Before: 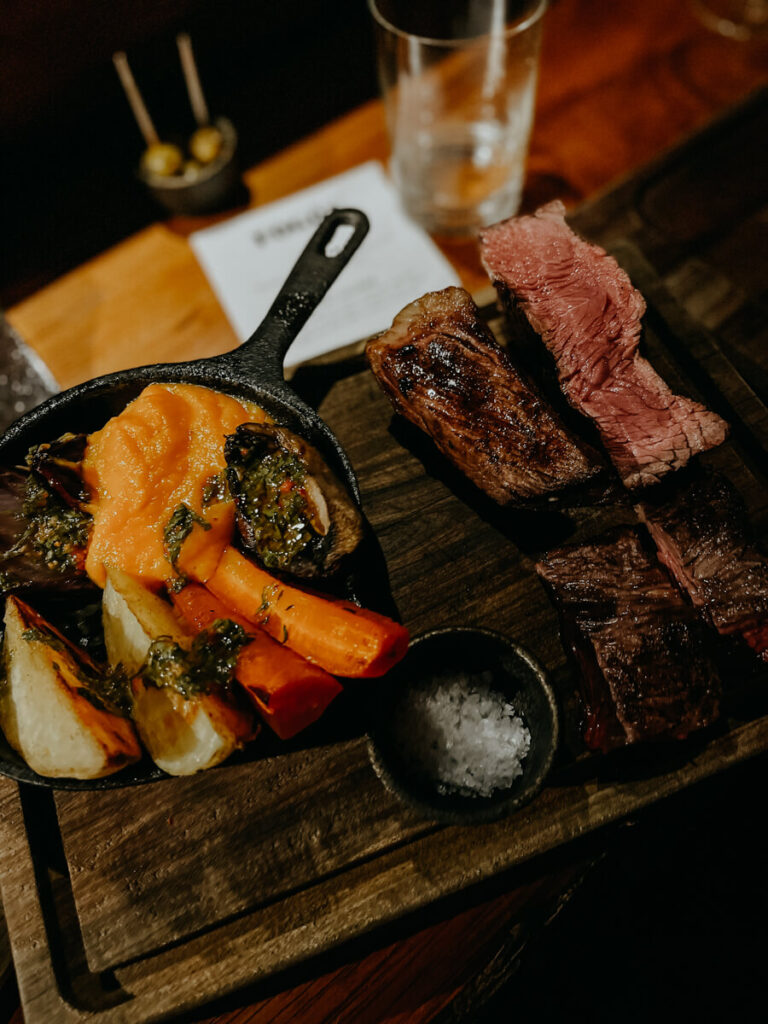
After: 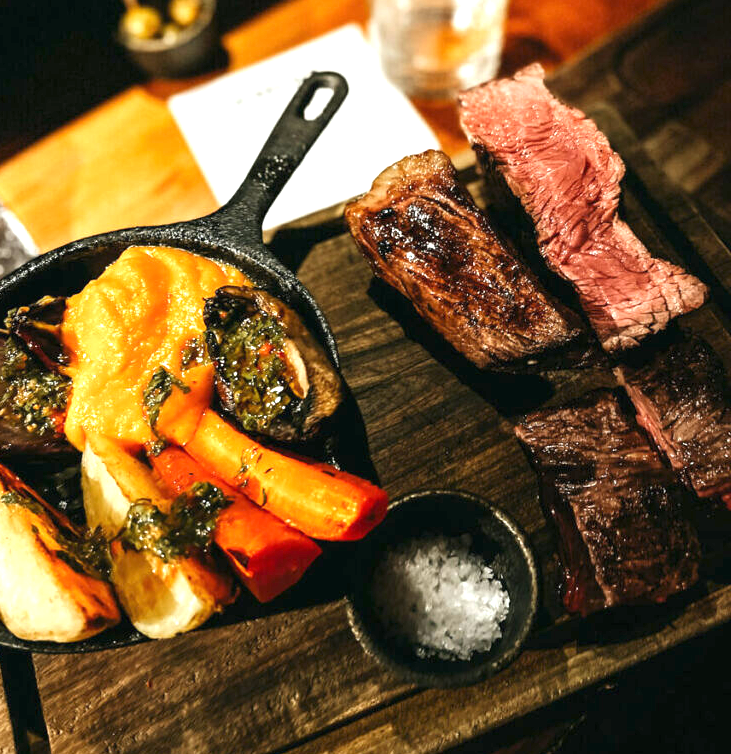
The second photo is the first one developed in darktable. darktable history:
crop and rotate: left 2.814%, top 13.429%, right 1.933%, bottom 12.848%
exposure: black level correction 0, exposure 1.747 EV, compensate highlight preservation false
